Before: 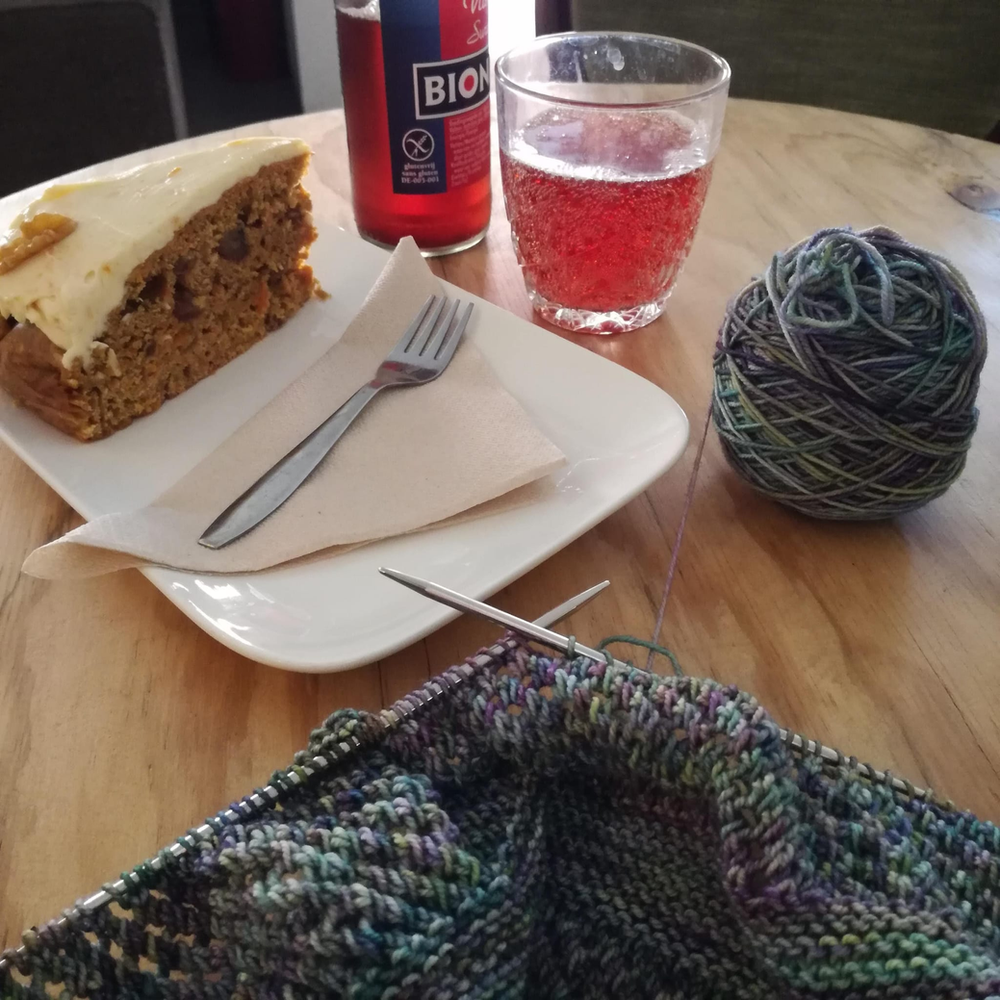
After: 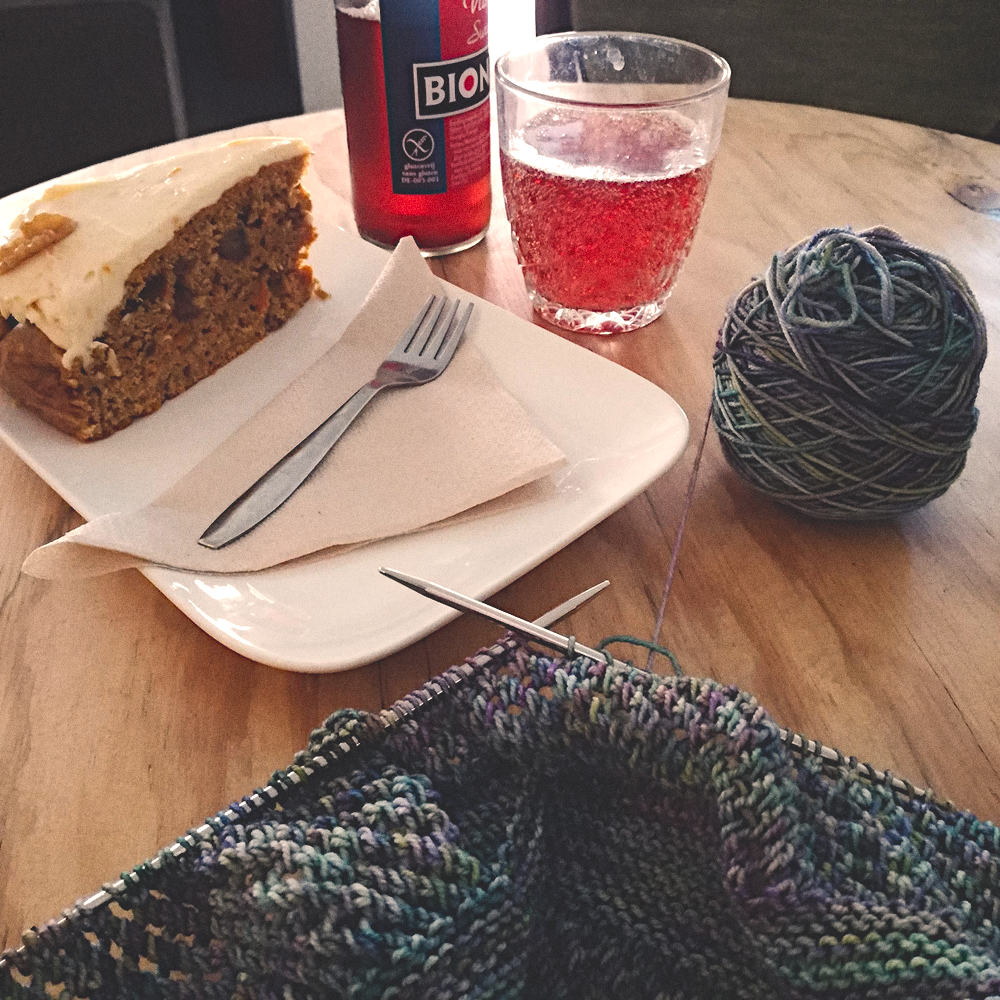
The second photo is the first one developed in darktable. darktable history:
contrast equalizer "negative clarity": octaves 7, y [[0.6 ×6], [0.55 ×6], [0 ×6], [0 ×6], [0 ×6]], mix -0.2
diffuse or sharpen "_builtin_sharpen demosaicing | AA filter": edge sensitivity 1, 1st order anisotropy 100%, 2nd order anisotropy 100%, 3rd order anisotropy 100%, 4th order anisotropy 100%, 1st order speed -25%, 2nd order speed -25%, 3rd order speed -25%, 4th order speed -25%
diffuse or sharpen "bloom 10%": radius span 32, 1st order speed 50%, 2nd order speed 50%, 3rd order speed 50%, 4th order speed 50% | blend: blend mode normal, opacity 10%; mask: uniform (no mask)
grain "film": coarseness 0.09 ISO
rgb primaries "creative|film": red hue 0.019, red purity 0.907, green hue 0.07, green purity 0.883, blue hue -0.093, blue purity 0.96
tone equalizer "_builtin_contrast tone curve | soft": -8 EV -0.417 EV, -7 EV -0.389 EV, -6 EV -0.333 EV, -5 EV -0.222 EV, -3 EV 0.222 EV, -2 EV 0.333 EV, -1 EV 0.389 EV, +0 EV 0.417 EV, edges refinement/feathering 500, mask exposure compensation -1.57 EV, preserve details no
color balance rgb "creative|film": shadows lift › chroma 2%, shadows lift › hue 247.2°, power › chroma 0.3%, power › hue 25.2°, highlights gain › chroma 3%, highlights gain › hue 60°, global offset › luminance 2%, perceptual saturation grading › global saturation 20%, perceptual saturation grading › highlights -20%, perceptual saturation grading › shadows 30%
